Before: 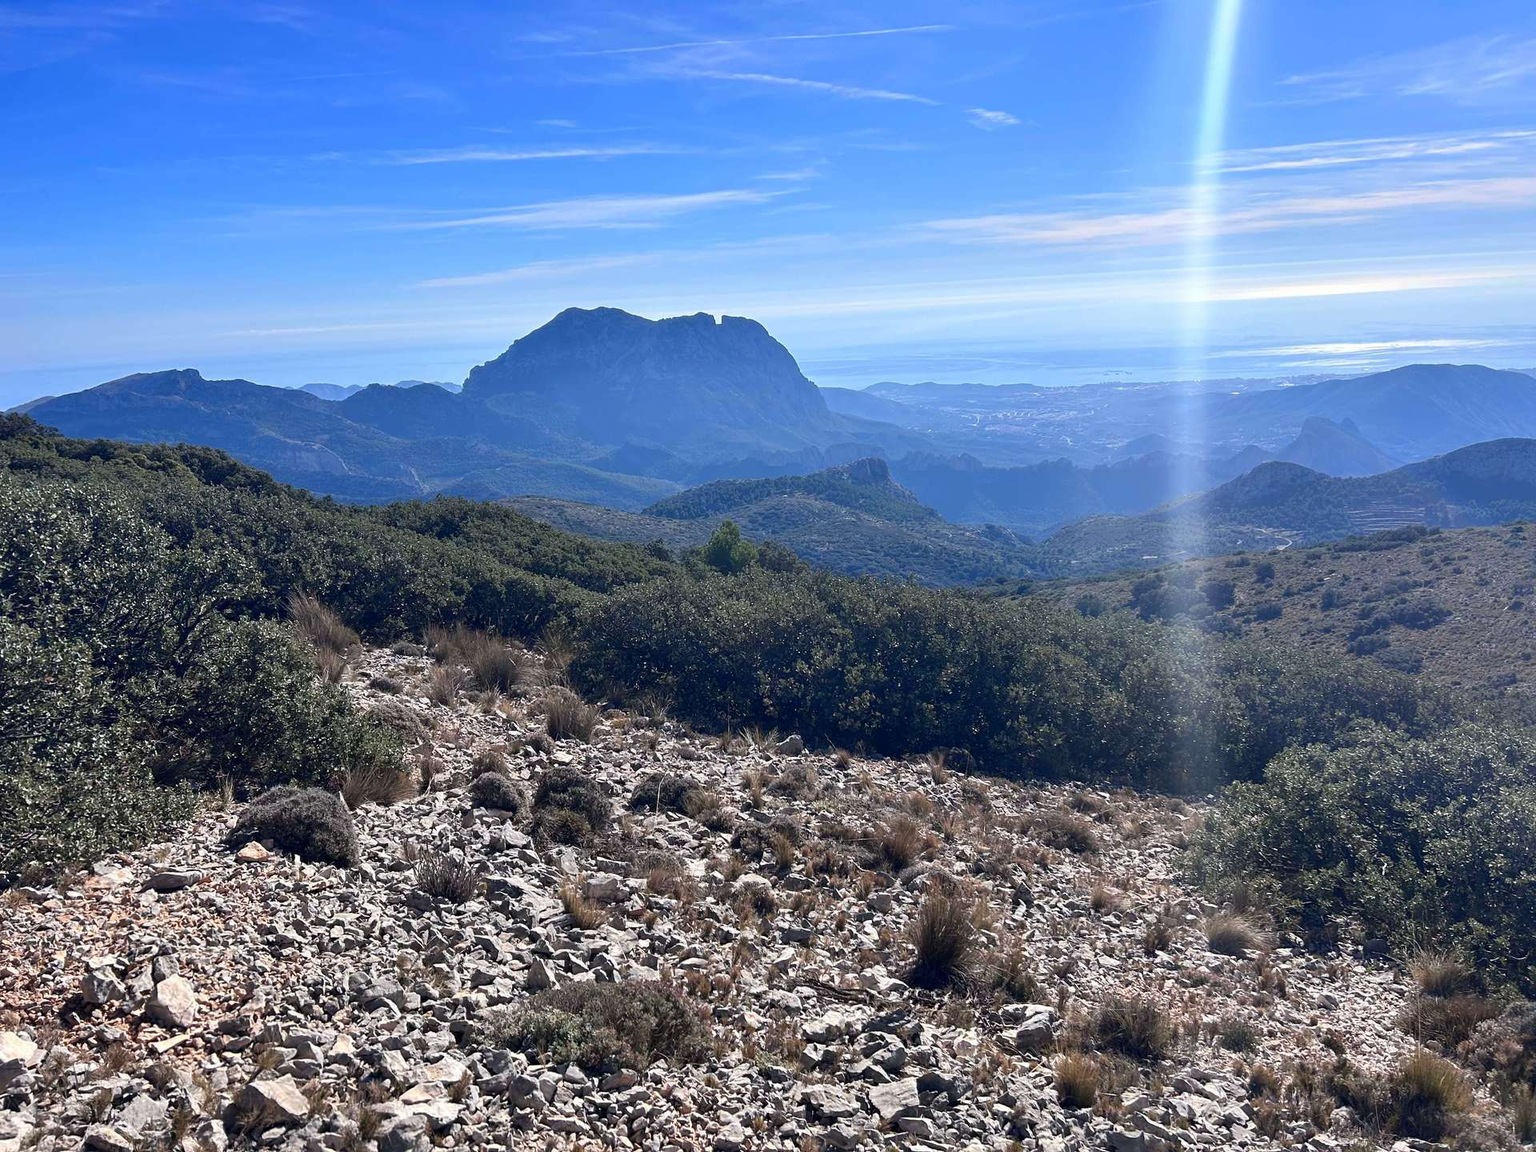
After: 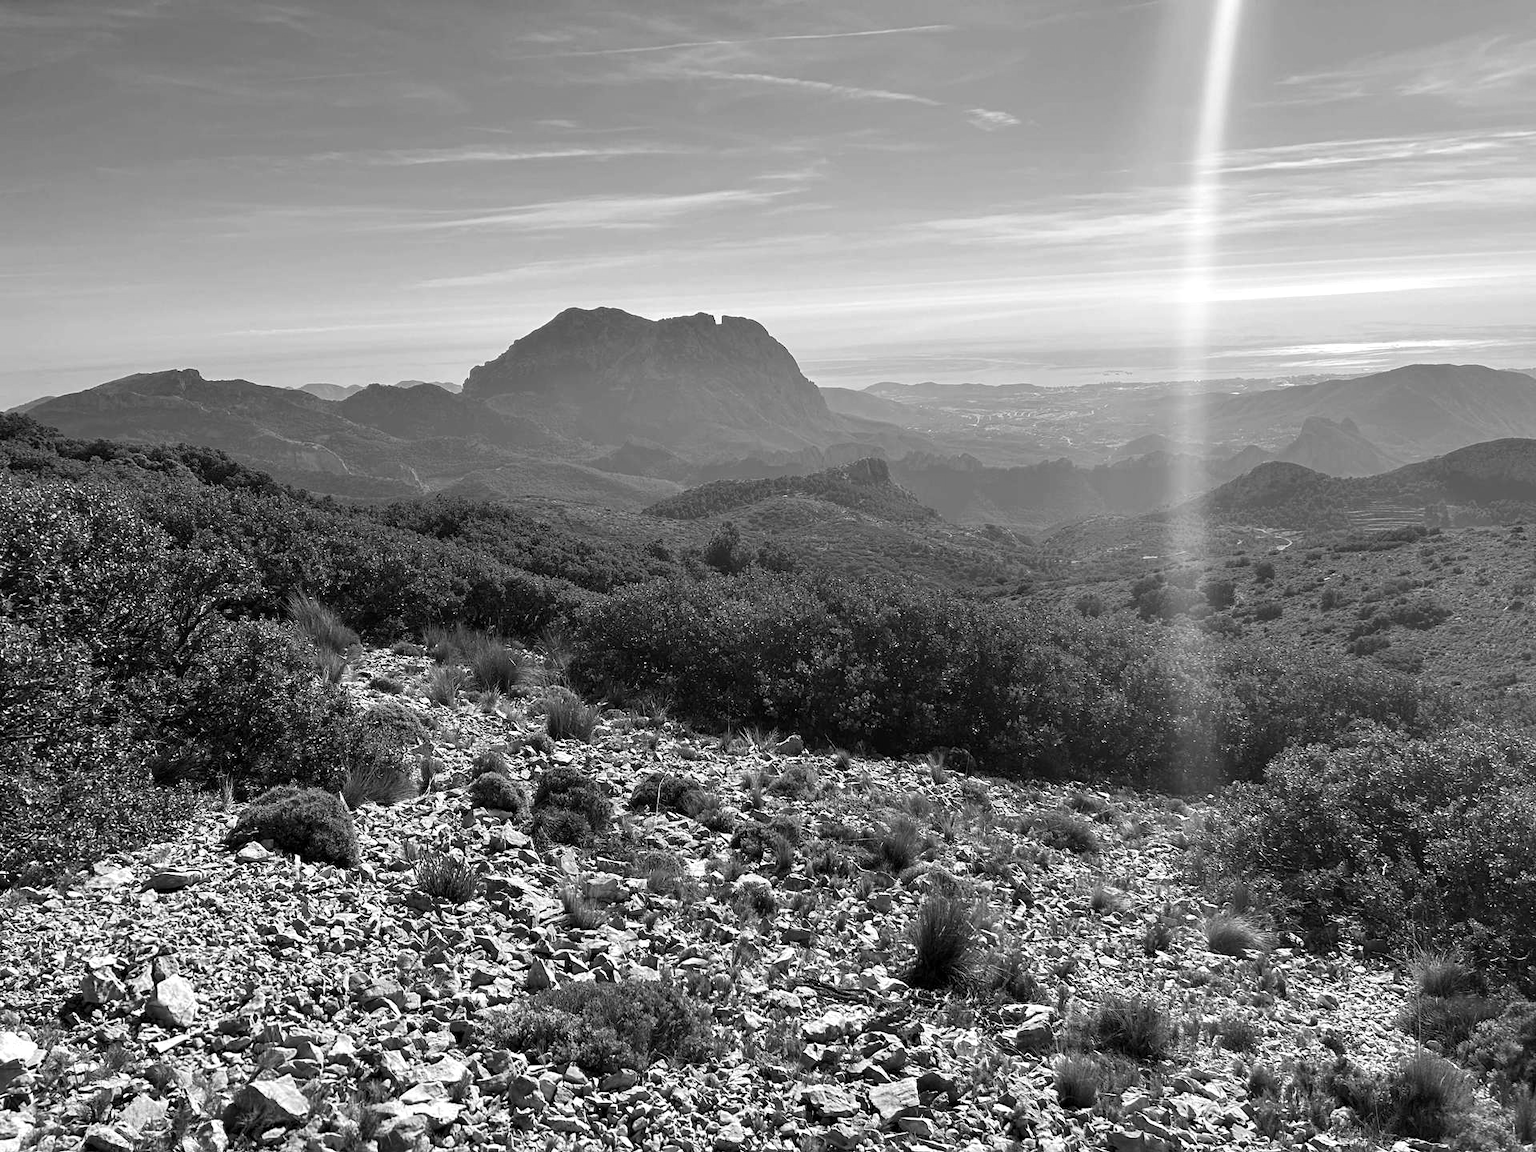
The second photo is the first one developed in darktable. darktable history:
contrast brightness saturation: contrast 0.04, saturation 0.16
white balance: emerald 1
levels: levels [0.016, 0.484, 0.953]
monochrome: on, module defaults
